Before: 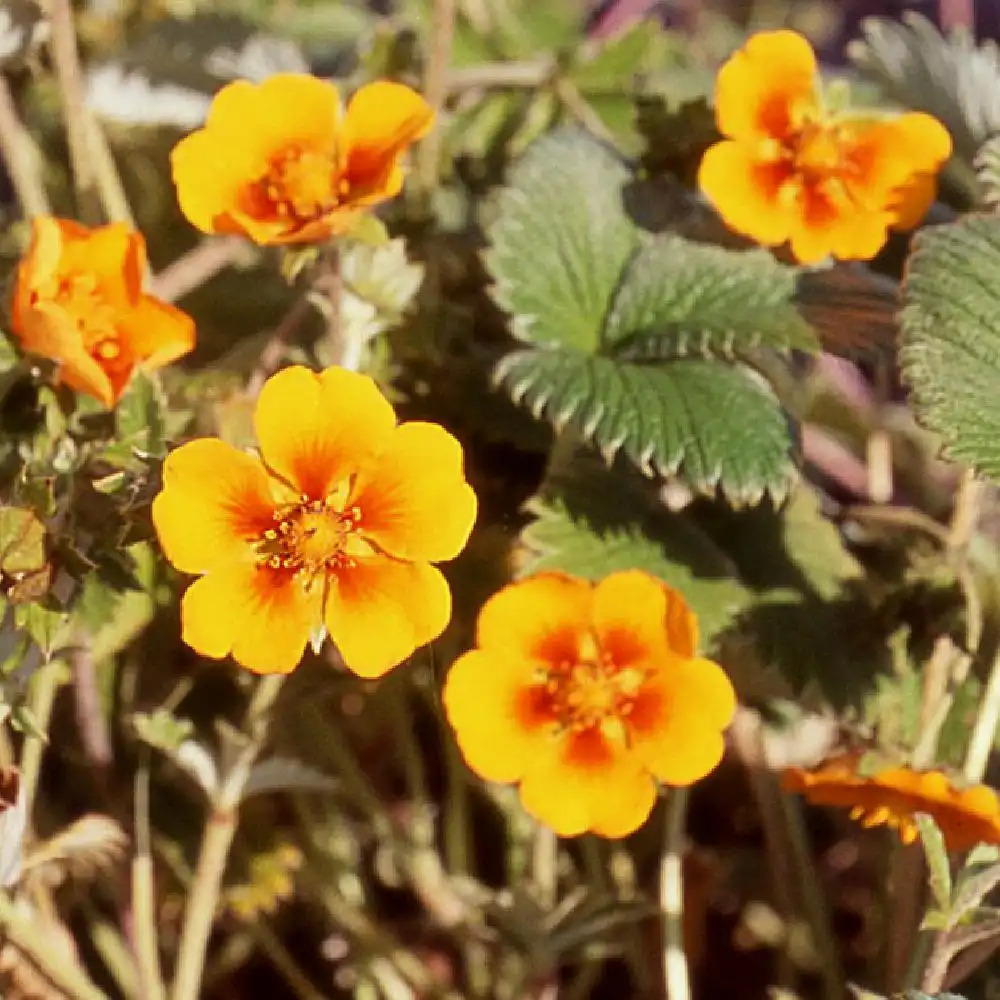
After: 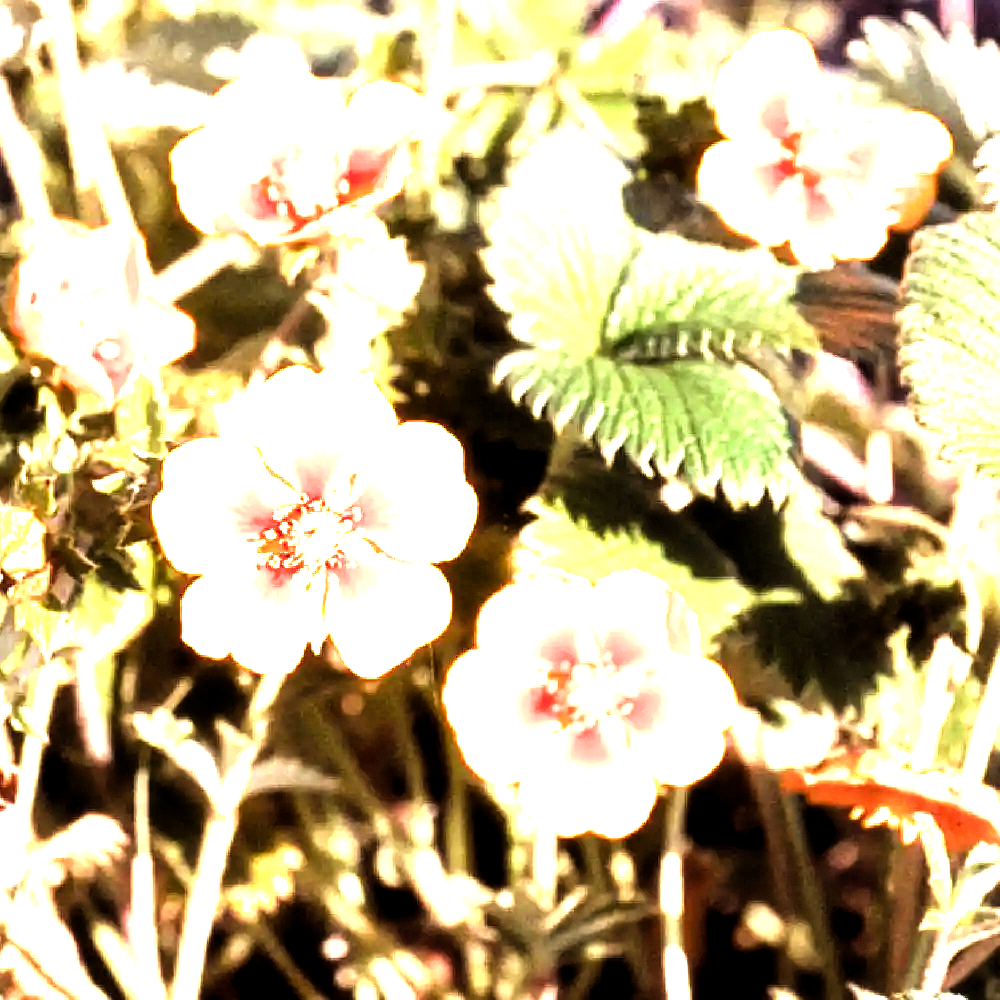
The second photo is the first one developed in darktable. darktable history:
levels: levels [0.012, 0.367, 0.697]
exposure: black level correction 0, exposure 0.703 EV, compensate highlight preservation false
filmic rgb: black relative exposure -6.47 EV, white relative exposure 2.43 EV, threshold 3.03 EV, target white luminance 99.872%, hardness 5.27, latitude 0.735%, contrast 1.424, highlights saturation mix 2.54%, color science v6 (2022), enable highlight reconstruction true
